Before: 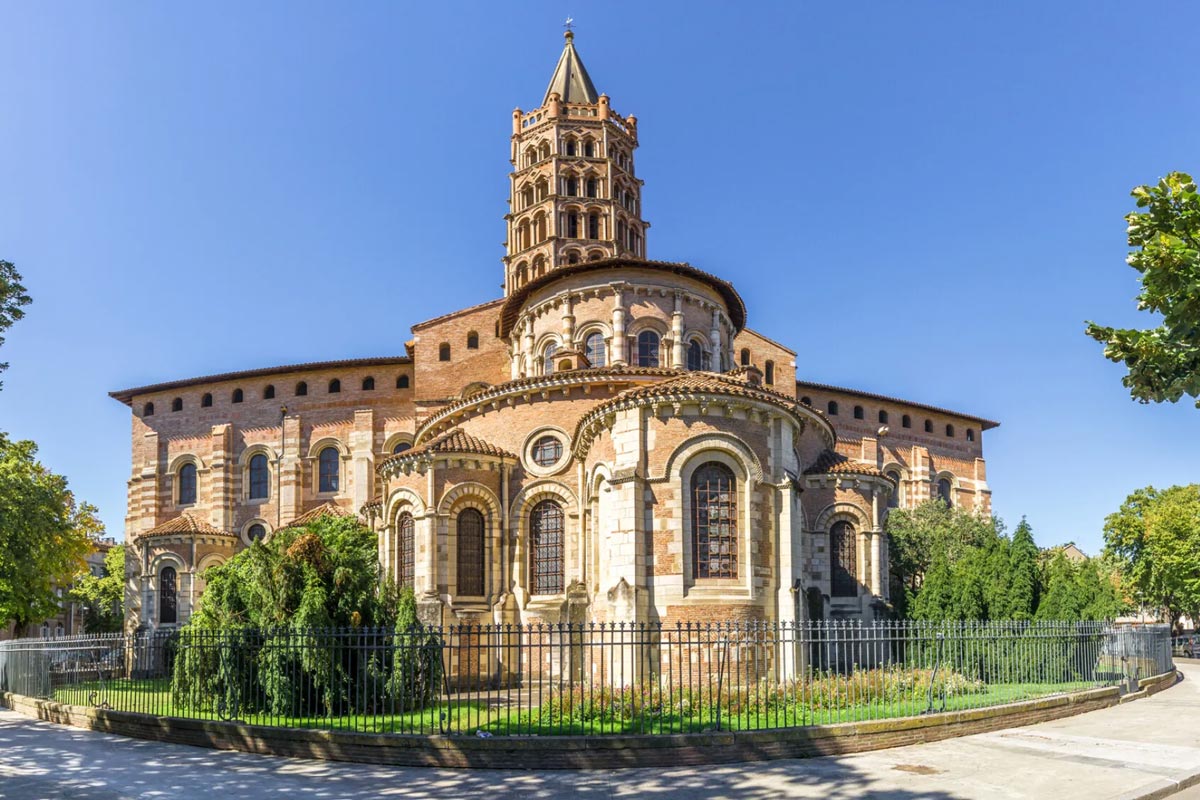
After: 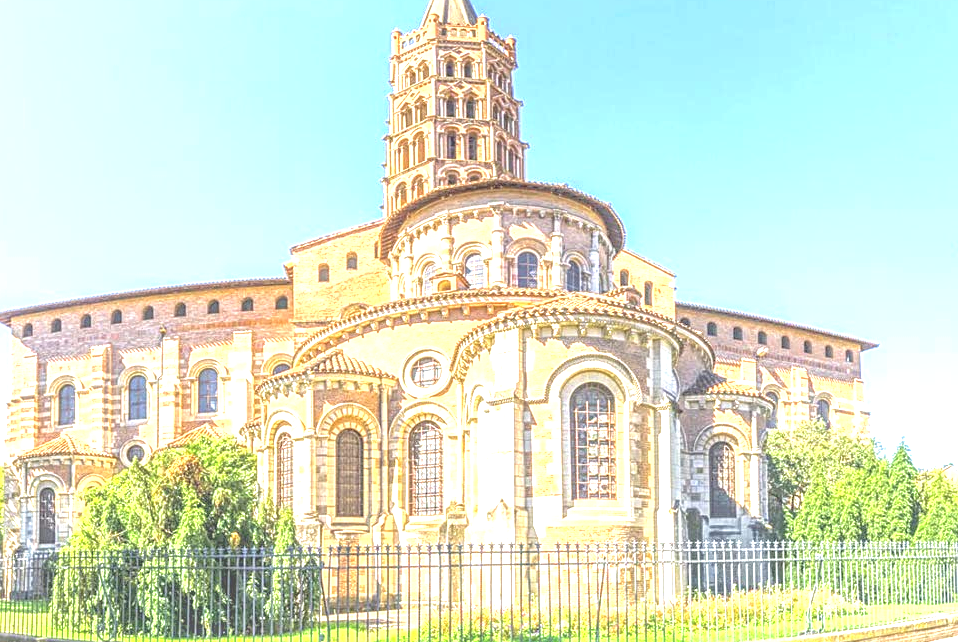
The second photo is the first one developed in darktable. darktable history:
crop and rotate: left 10.123%, top 9.983%, right 10.007%, bottom 9.644%
exposure: black level correction 0, exposure 1.744 EV, compensate exposure bias true, compensate highlight preservation false
local contrast: highlights 71%, shadows 17%, midtone range 0.193
sharpen: on, module defaults
